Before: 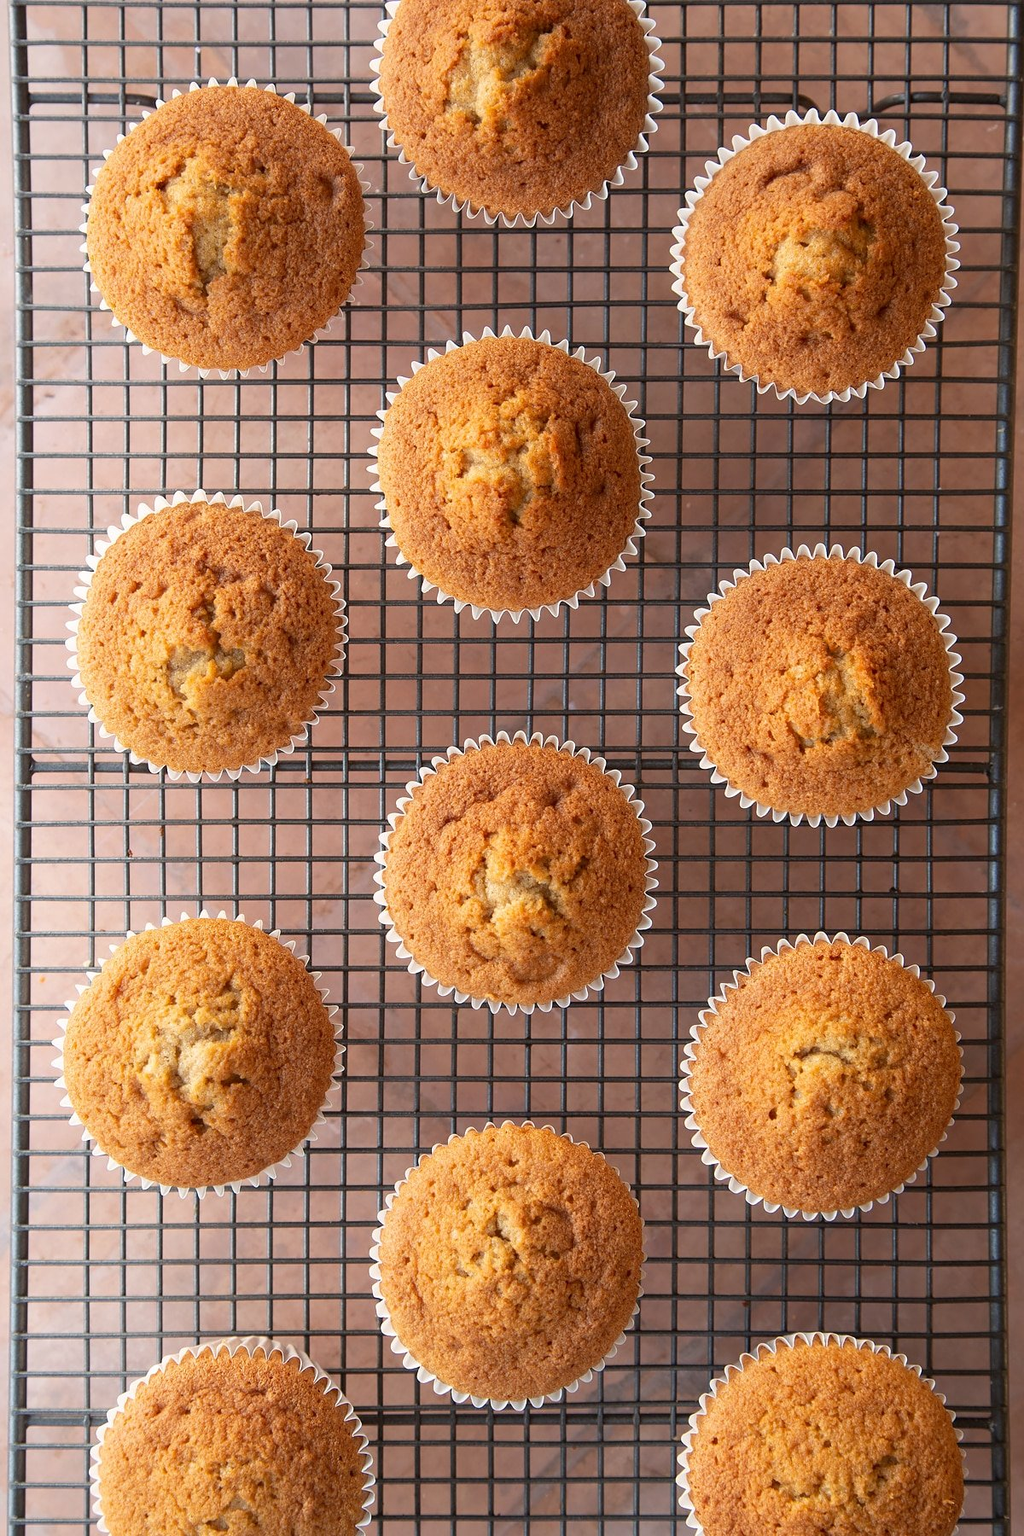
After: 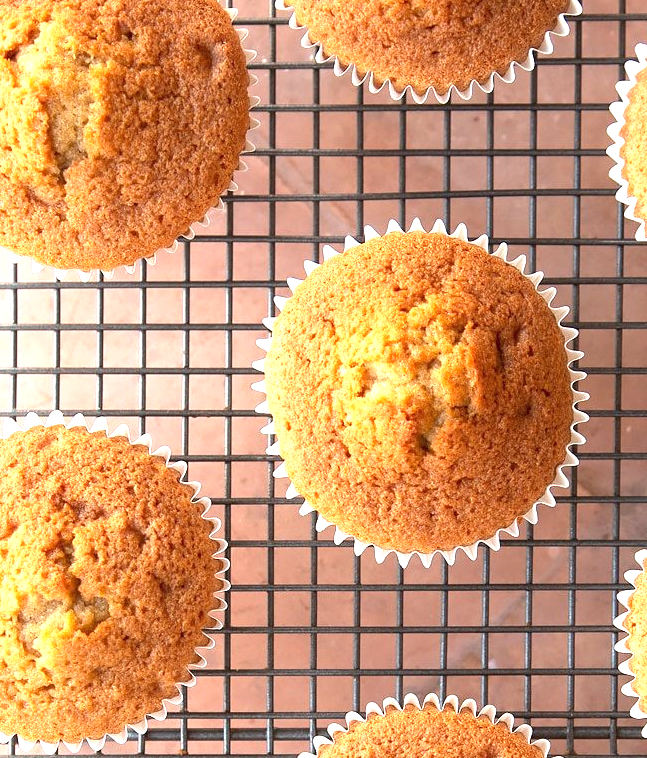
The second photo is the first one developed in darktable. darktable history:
crop: left 14.846%, top 9.083%, right 31.214%, bottom 48.799%
exposure: black level correction 0, exposure 1 EV, compensate highlight preservation false
